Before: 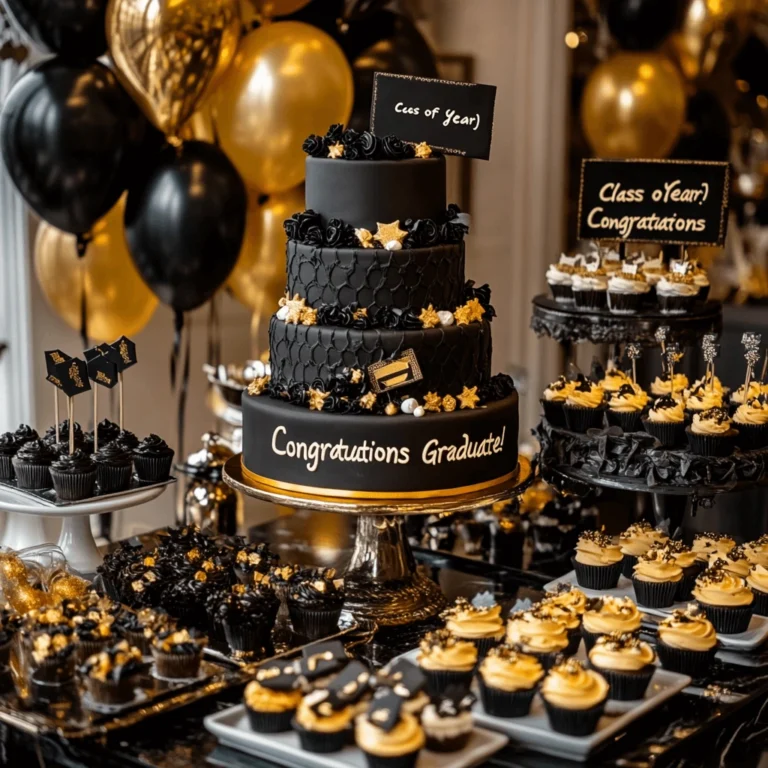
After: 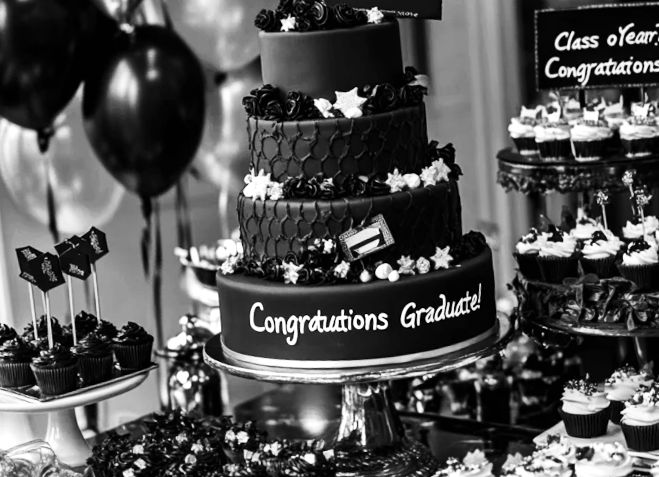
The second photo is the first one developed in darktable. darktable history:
exposure: black level correction 0, exposure 0.6 EV, compensate exposure bias true, compensate highlight preservation false
crop and rotate: left 2.425%, top 11.305%, right 9.6%, bottom 15.08%
monochrome: a -6.99, b 35.61, size 1.4
tone equalizer: -7 EV 0.18 EV, -6 EV 0.12 EV, -5 EV 0.08 EV, -4 EV 0.04 EV, -2 EV -0.02 EV, -1 EV -0.04 EV, +0 EV -0.06 EV, luminance estimator HSV value / RGB max
contrast brightness saturation: contrast 0.28
rotate and perspective: rotation -5°, crop left 0.05, crop right 0.952, crop top 0.11, crop bottom 0.89
